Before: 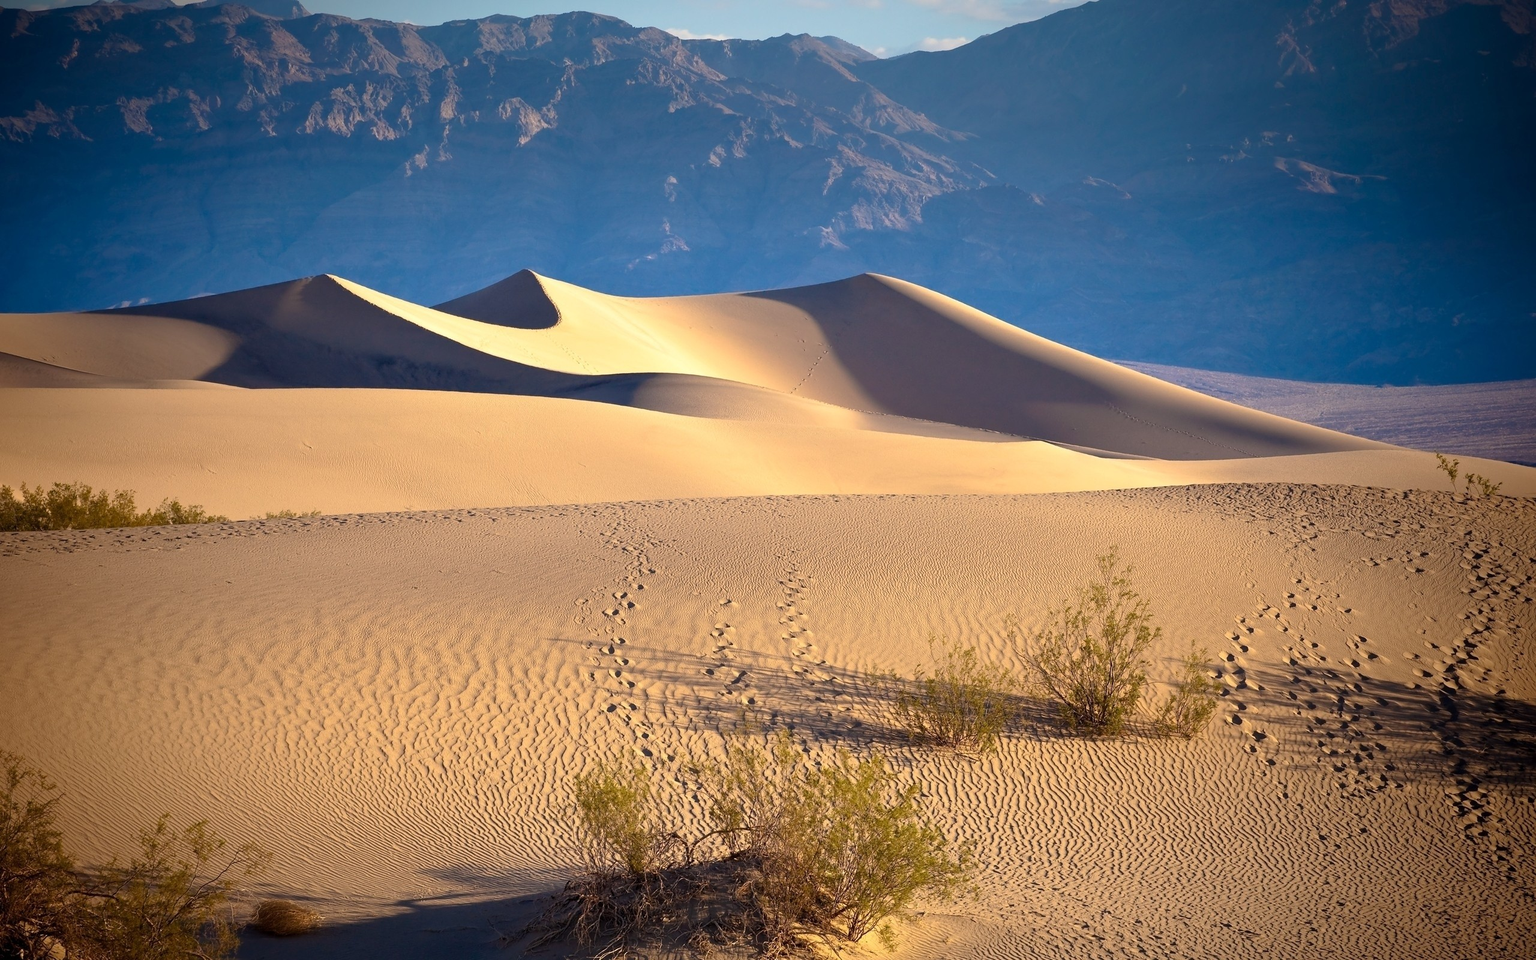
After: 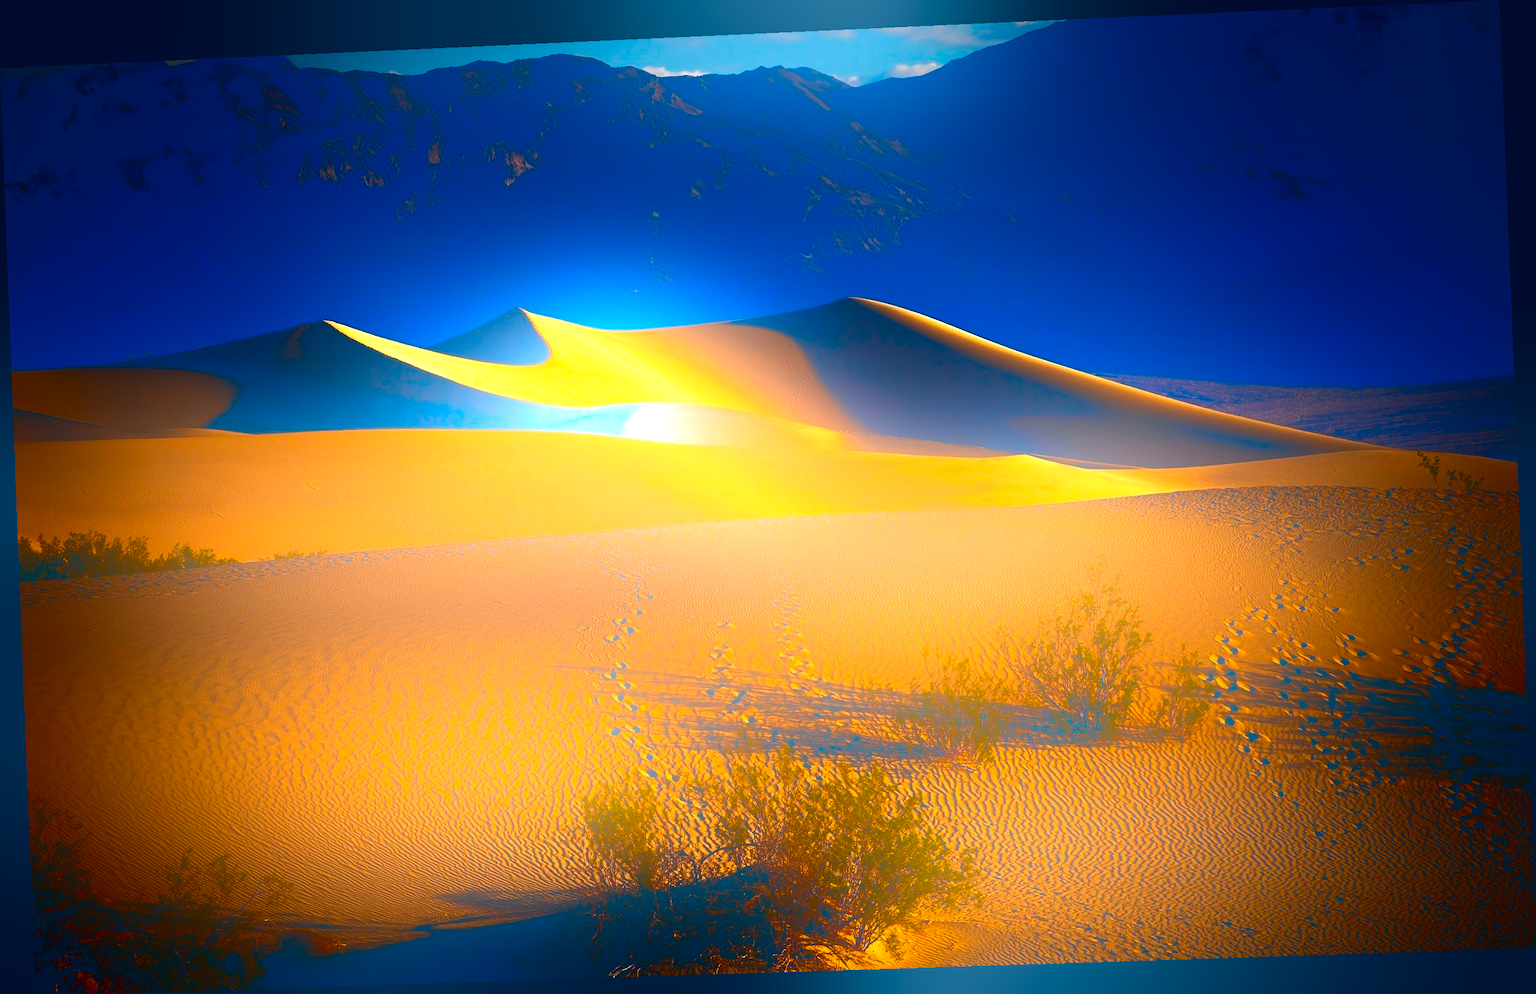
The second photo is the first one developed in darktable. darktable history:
exposure: black level correction 0.012, compensate highlight preservation false
bloom: size 25%, threshold 5%, strength 90%
color balance: lift [1.016, 0.983, 1, 1.017], gamma [0.958, 1, 1, 1], gain [0.981, 1.007, 0.993, 1.002], input saturation 118.26%, contrast 13.43%, contrast fulcrum 21.62%, output saturation 82.76%
rotate and perspective: rotation -2.22°, lens shift (horizontal) -0.022, automatic cropping off
contrast brightness saturation: brightness -1, saturation 1
